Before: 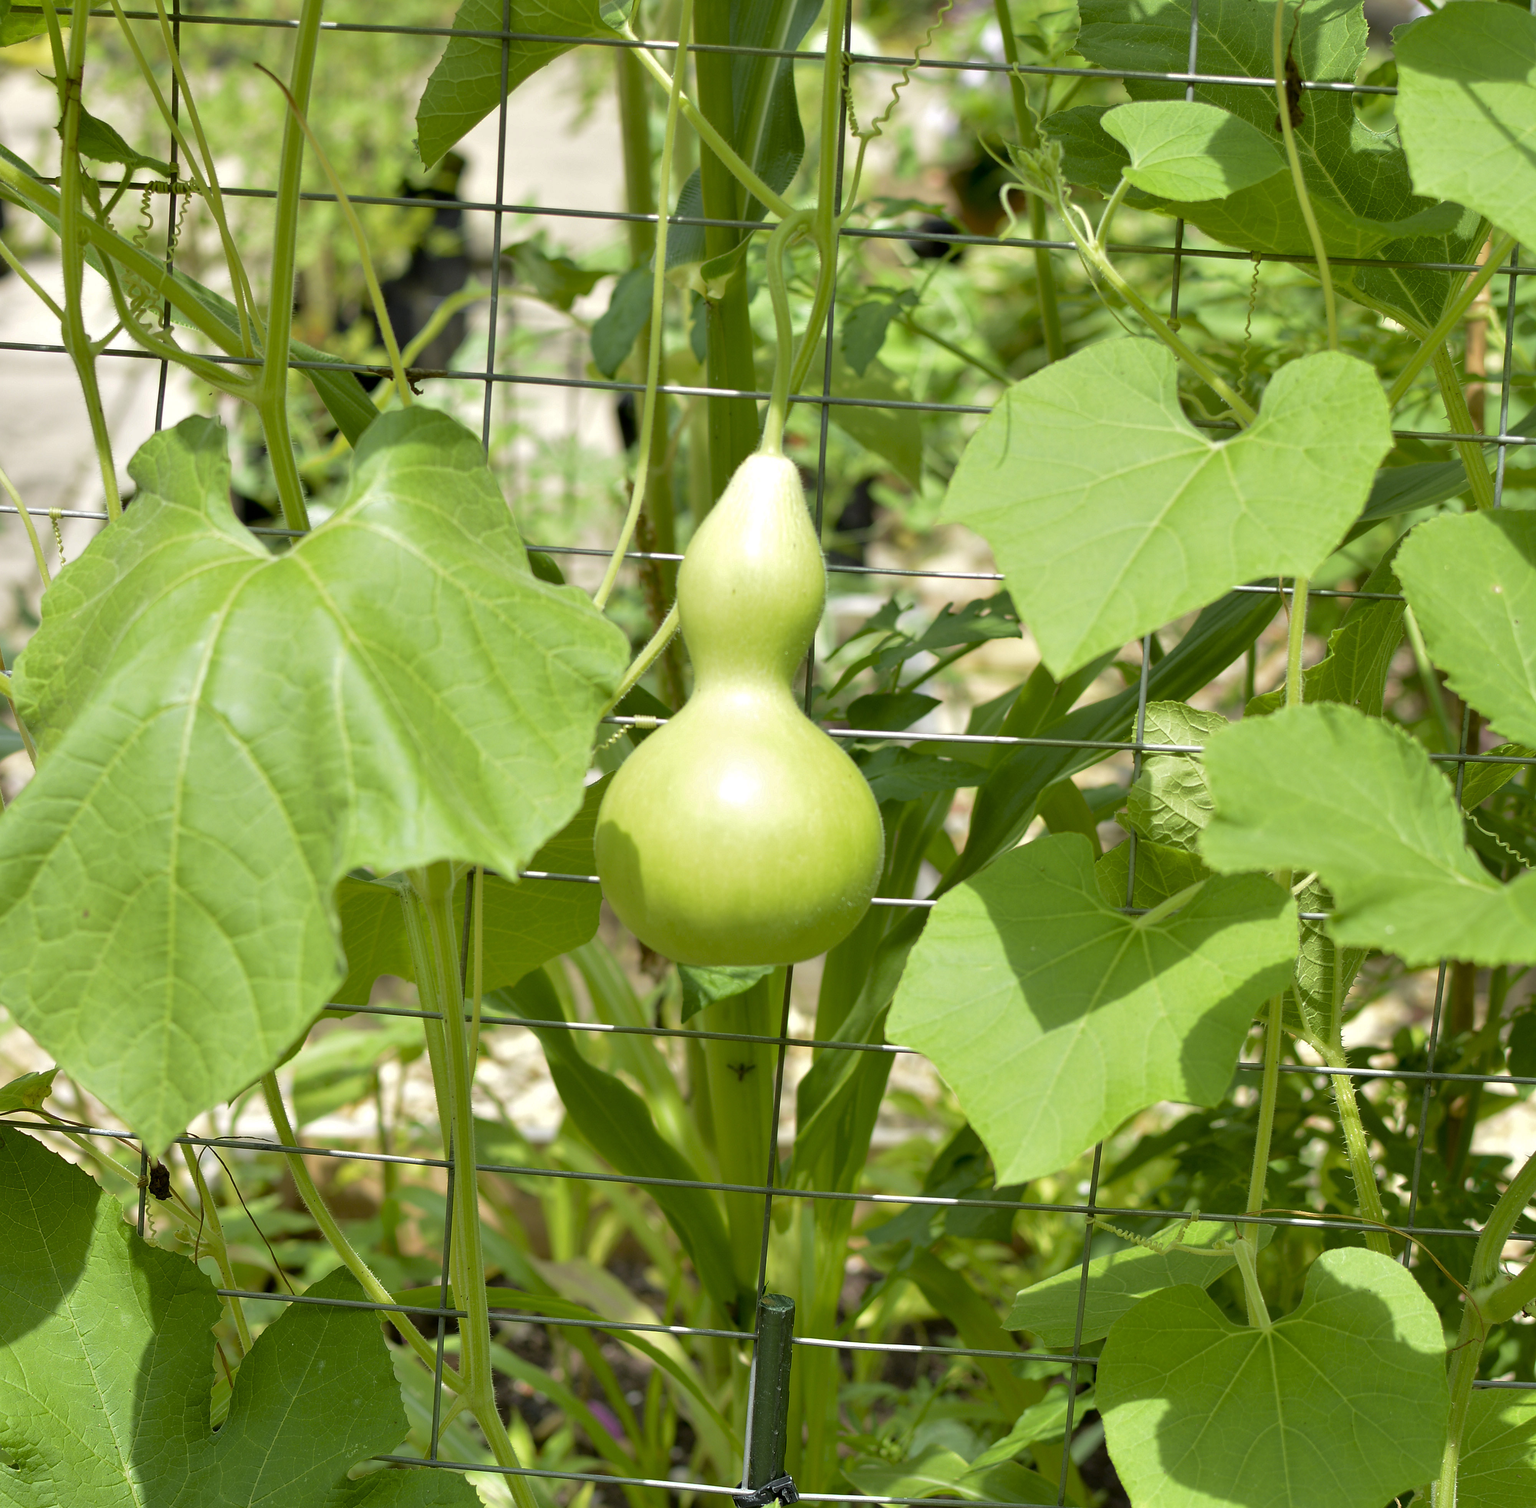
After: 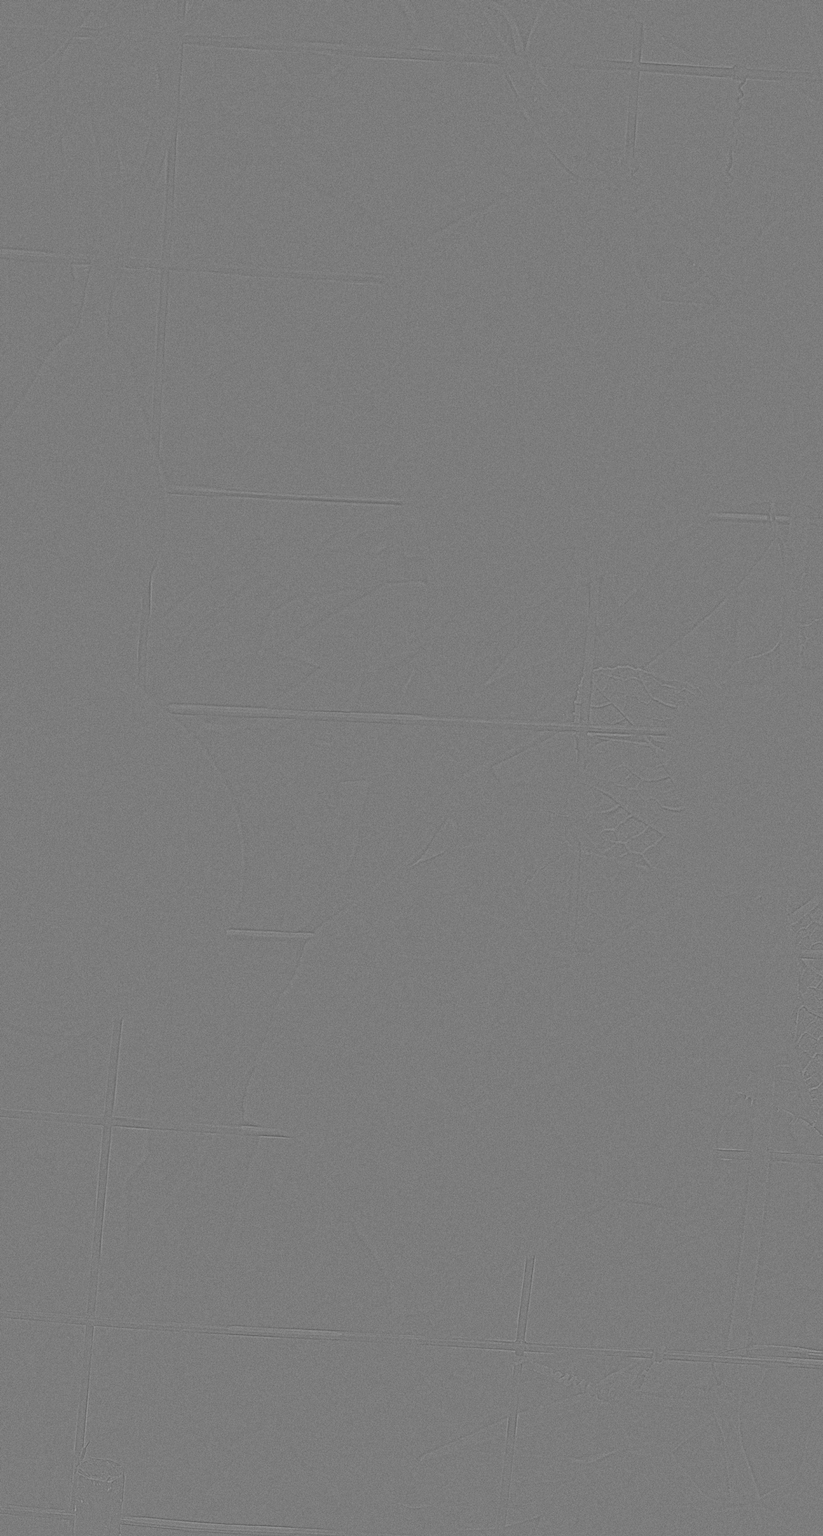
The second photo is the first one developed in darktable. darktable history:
base curve: curves: ch0 [(0, 0) (0.472, 0.508) (1, 1)]
crop: left 45.721%, top 13.393%, right 14.118%, bottom 10.01%
grain: on, module defaults
highpass: sharpness 5.84%, contrast boost 8.44%
